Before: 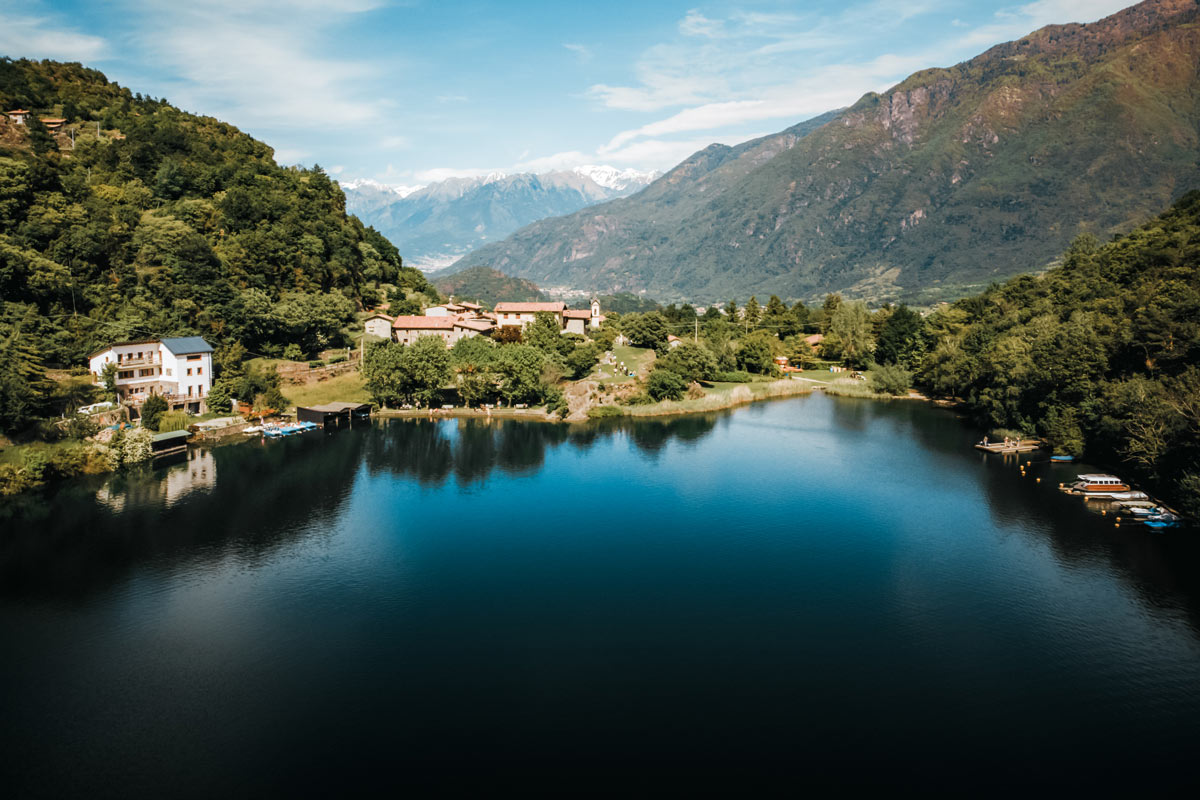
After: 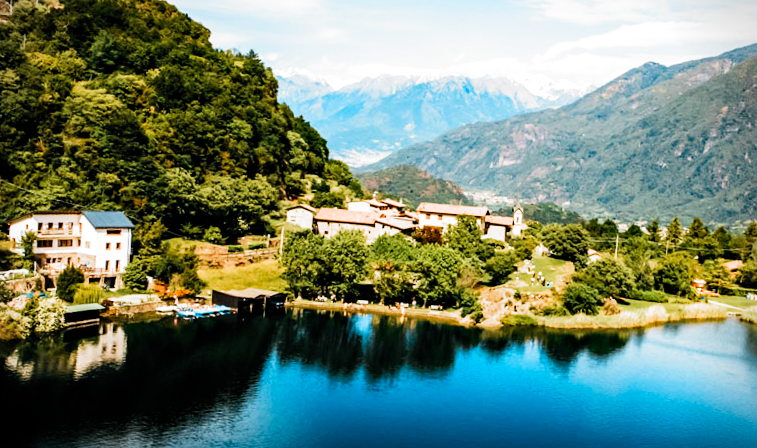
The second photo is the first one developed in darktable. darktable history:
crop and rotate: angle -4.73°, left 2.014%, top 6.967%, right 27.254%, bottom 30.295%
vignetting: fall-off start 91.83%
contrast brightness saturation: contrast 0.2, brightness 0.155, saturation 0.226
haze removal: compatibility mode true, adaptive false
filmic rgb: black relative exposure -8.27 EV, white relative exposure 2.2 EV, threshold 2.99 EV, target white luminance 99.922%, hardness 7.07, latitude 74.31%, contrast 1.315, highlights saturation mix -2.37%, shadows ↔ highlights balance 29.9%, add noise in highlights 0.002, preserve chrominance no, color science v3 (2019), use custom middle-gray values true, contrast in highlights soft, enable highlight reconstruction true
